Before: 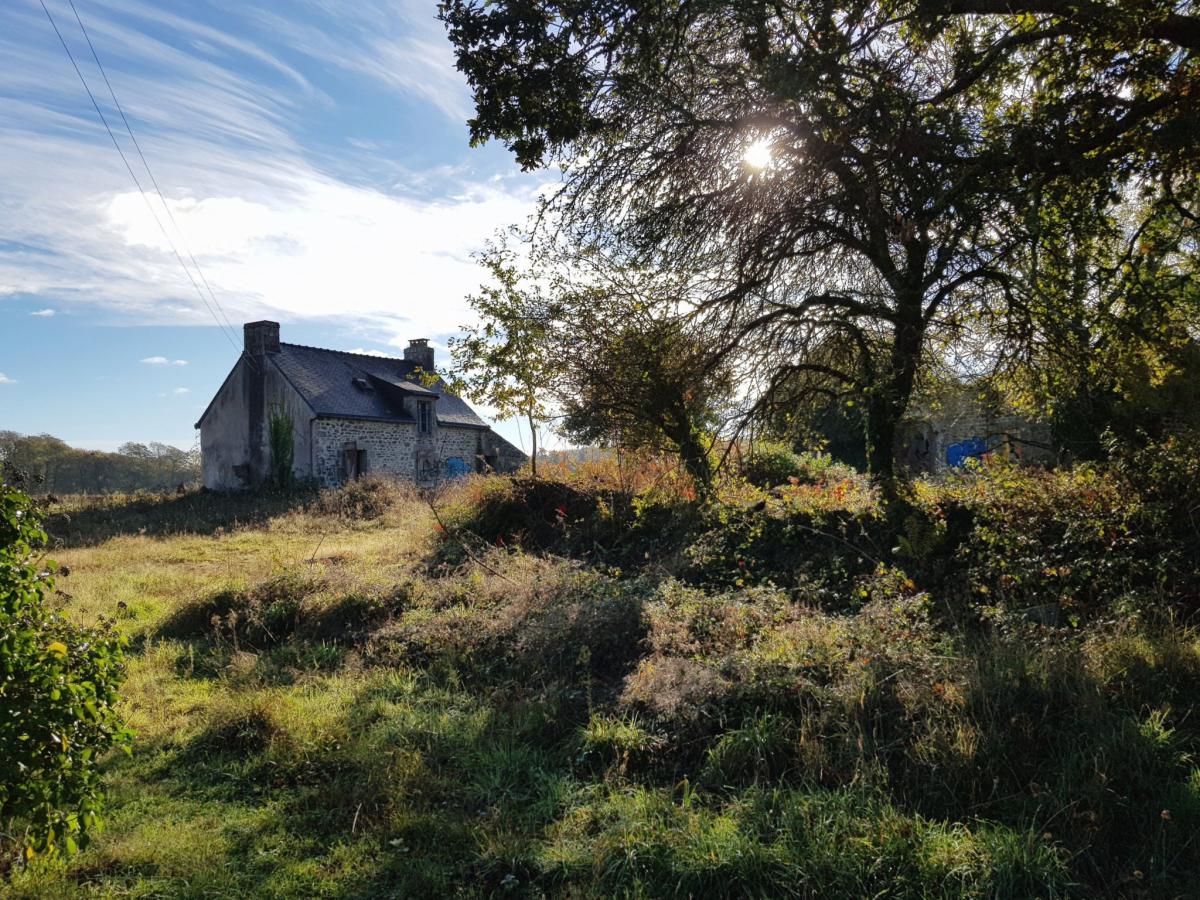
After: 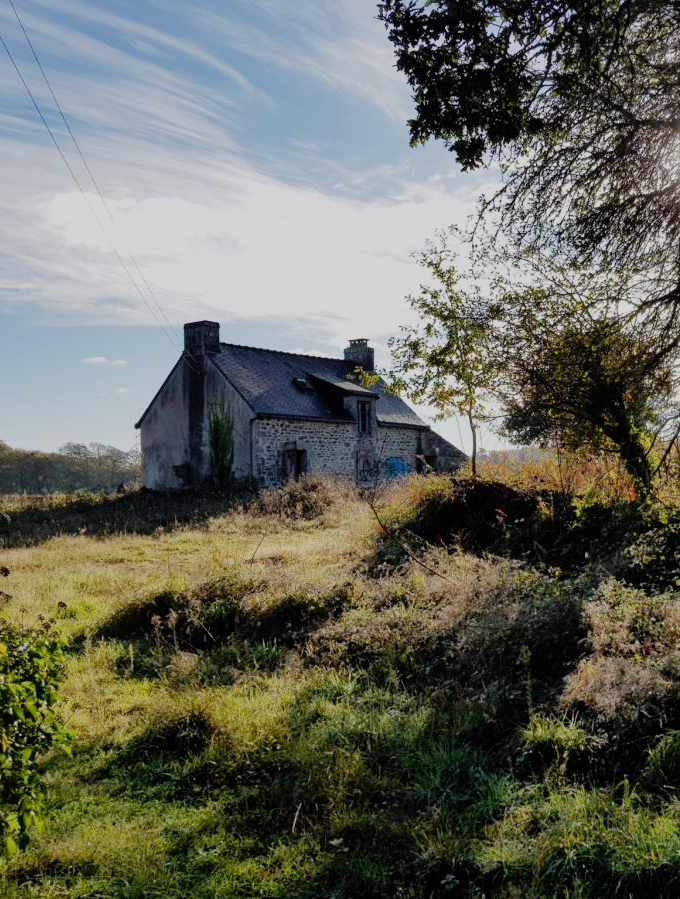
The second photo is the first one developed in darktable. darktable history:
crop: left 5.049%, right 38.254%
filmic rgb: black relative exposure -7.65 EV, white relative exposure 4.56 EV, hardness 3.61, preserve chrominance no, color science v4 (2020), contrast in shadows soft
tone equalizer: edges refinement/feathering 500, mask exposure compensation -1.57 EV, preserve details no
